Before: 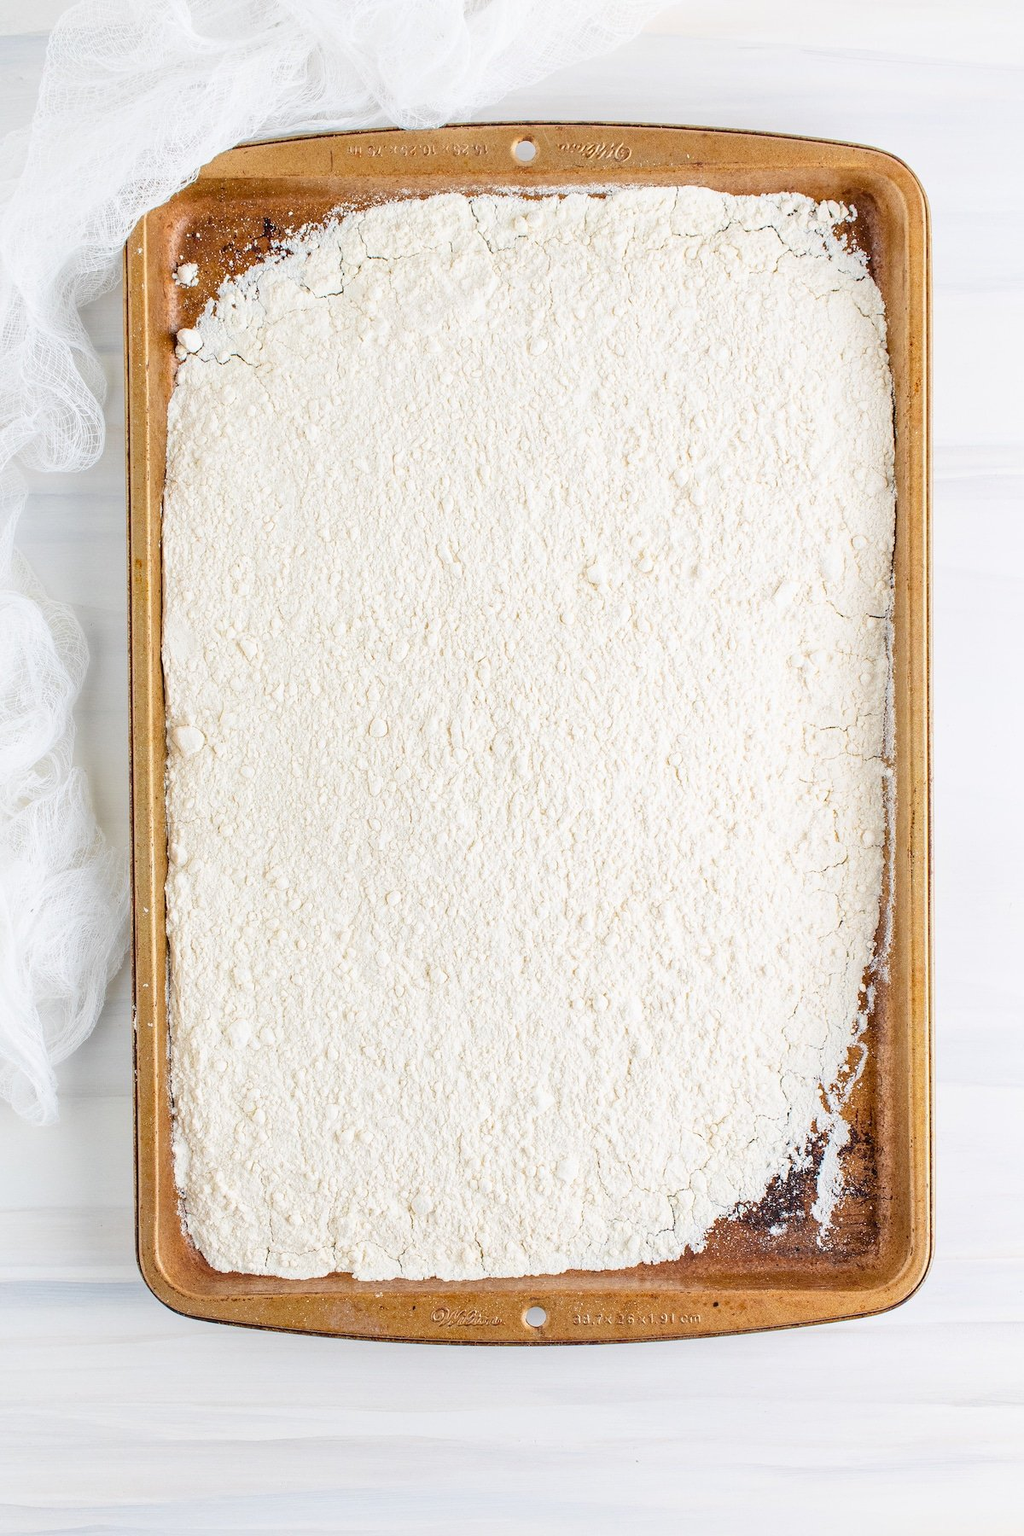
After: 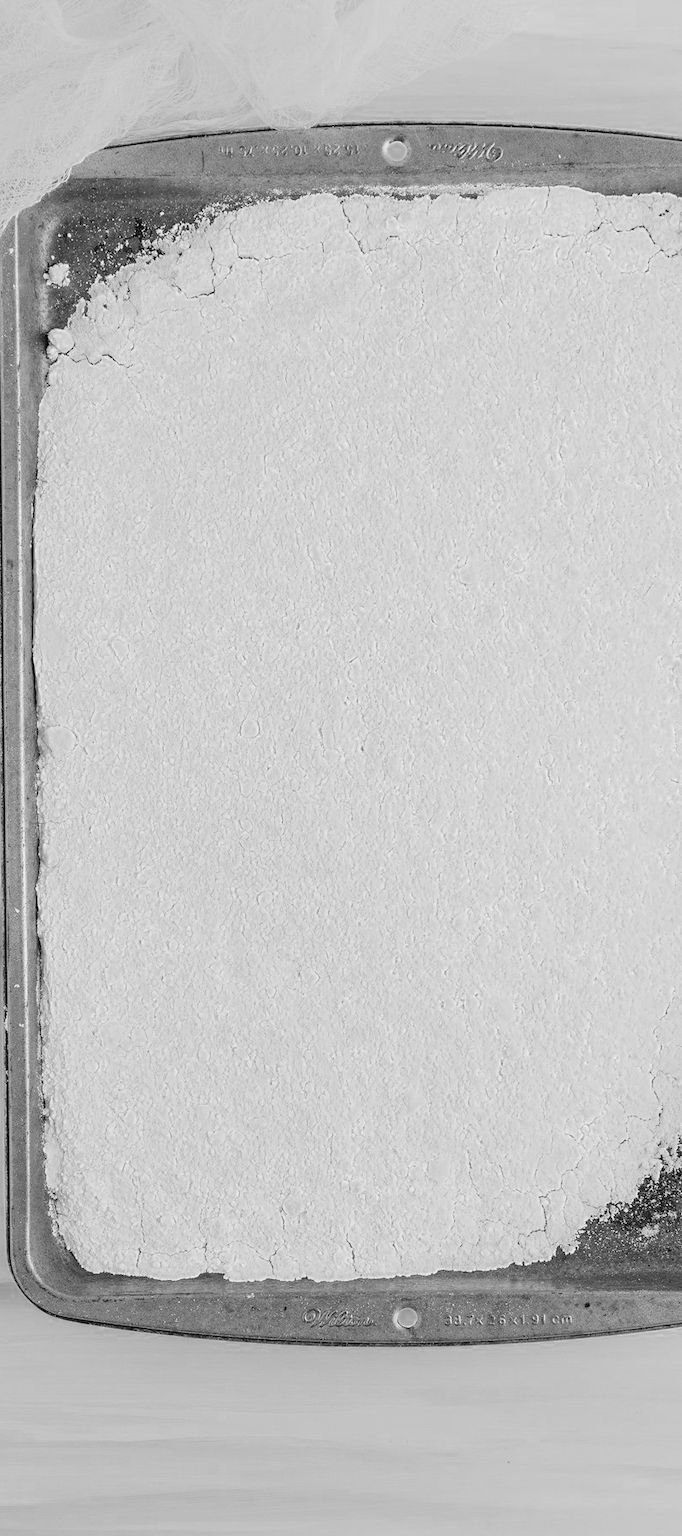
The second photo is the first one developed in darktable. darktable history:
crop and rotate: left 12.648%, right 20.685%
white balance: red 0.924, blue 1.095
color contrast: green-magenta contrast 1.1, blue-yellow contrast 1.1, unbound 0
color zones: curves: ch0 [(0.002, 0.593) (0.143, 0.417) (0.285, 0.541) (0.455, 0.289) (0.608, 0.327) (0.727, 0.283) (0.869, 0.571) (1, 0.603)]; ch1 [(0, 0) (0.143, 0) (0.286, 0) (0.429, 0) (0.571, 0) (0.714, 0) (0.857, 0)]
